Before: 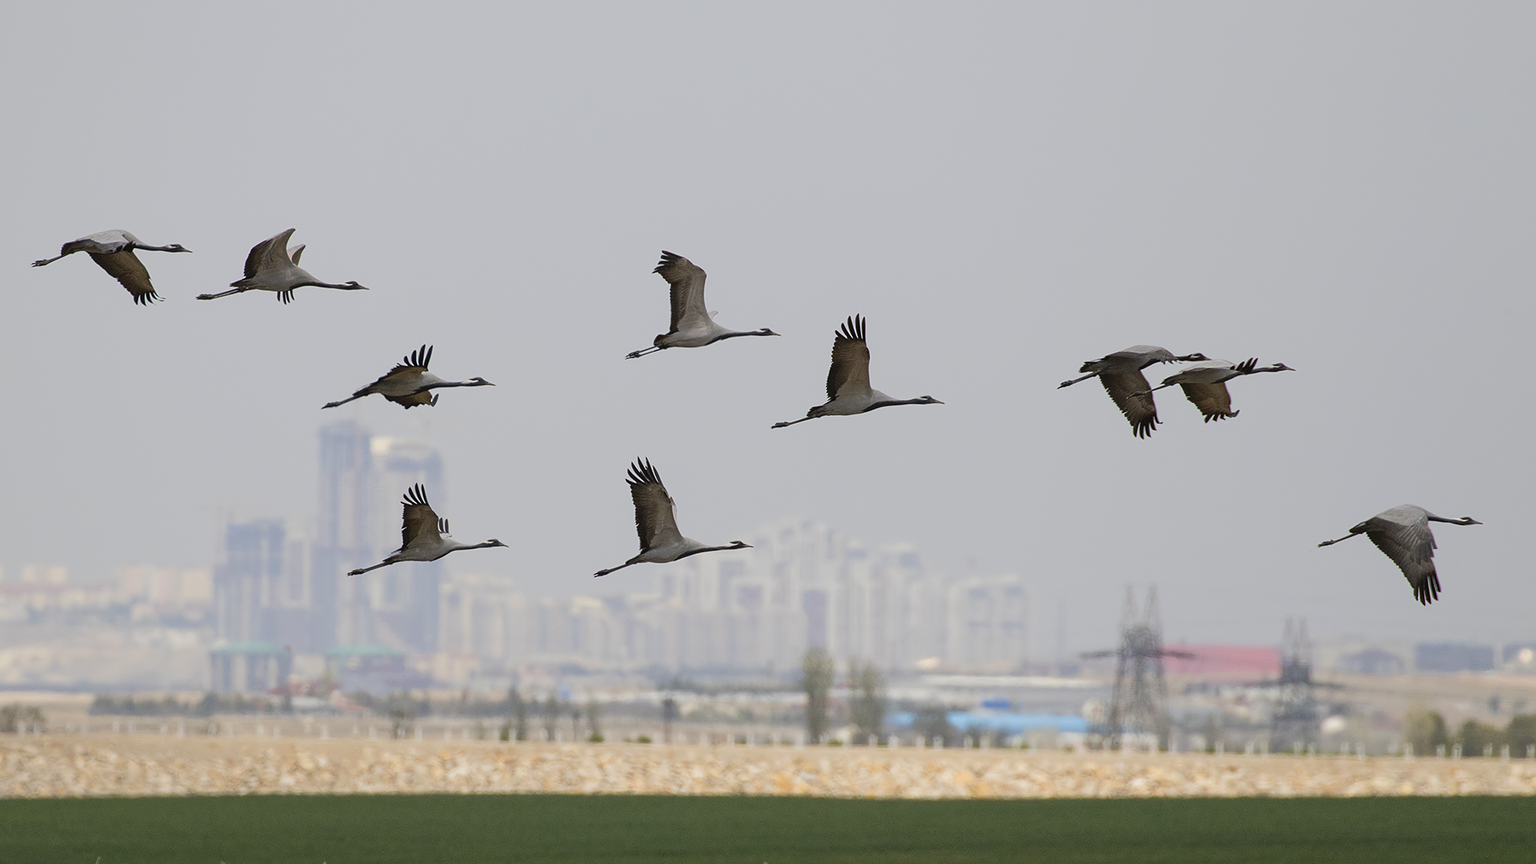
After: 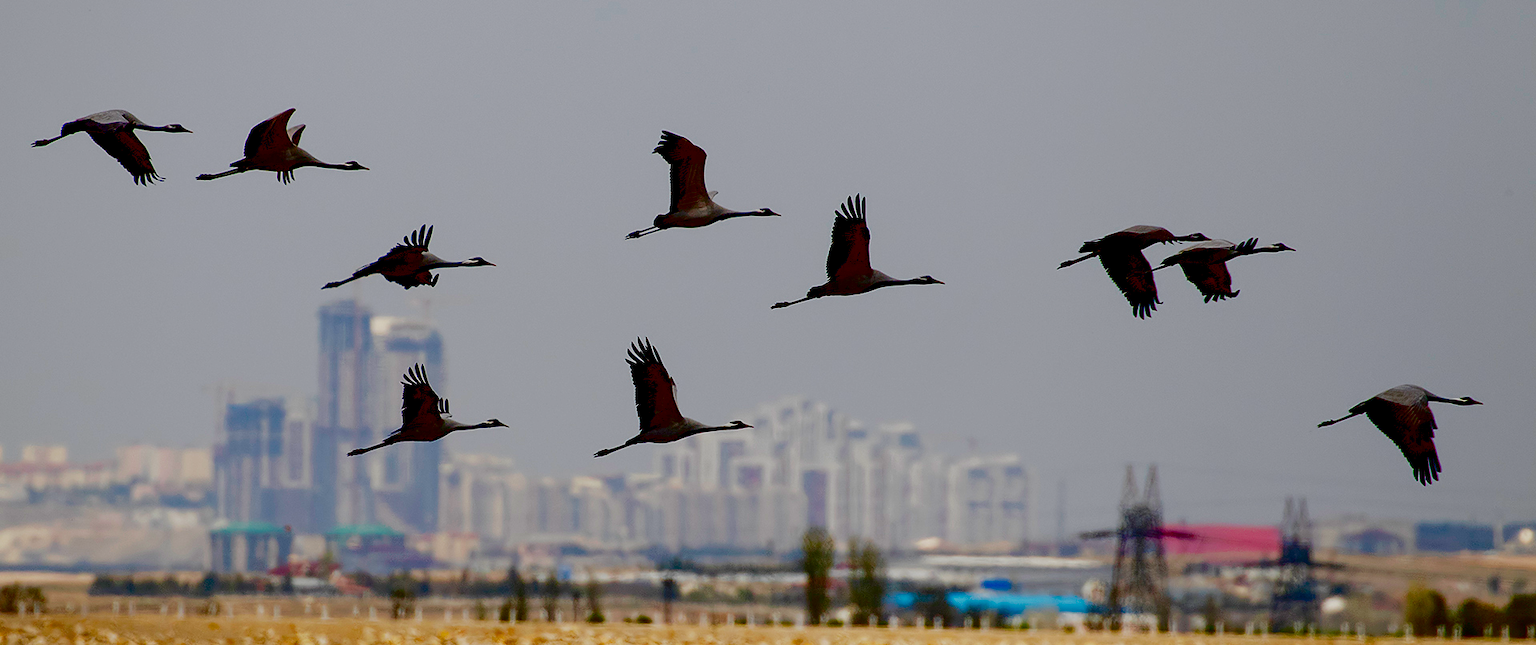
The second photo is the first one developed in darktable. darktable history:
contrast brightness saturation: brightness -0.996, saturation 0.991
crop: top 13.968%, bottom 11.297%
exposure: black level correction 0.057, compensate exposure bias true, compensate highlight preservation false
base curve: curves: ch0 [(0, 0) (0.018, 0.026) (0.143, 0.37) (0.33, 0.731) (0.458, 0.853) (0.735, 0.965) (0.905, 0.986) (1, 1)], exposure shift 0.01, preserve colors none
